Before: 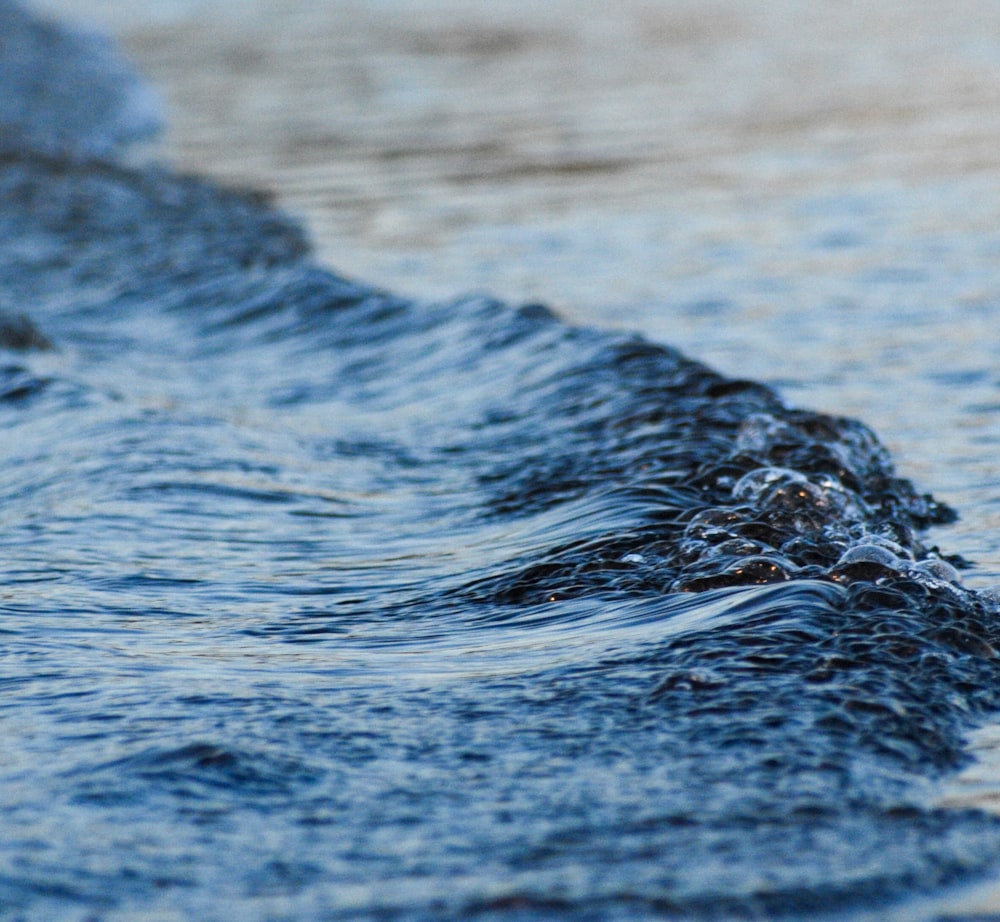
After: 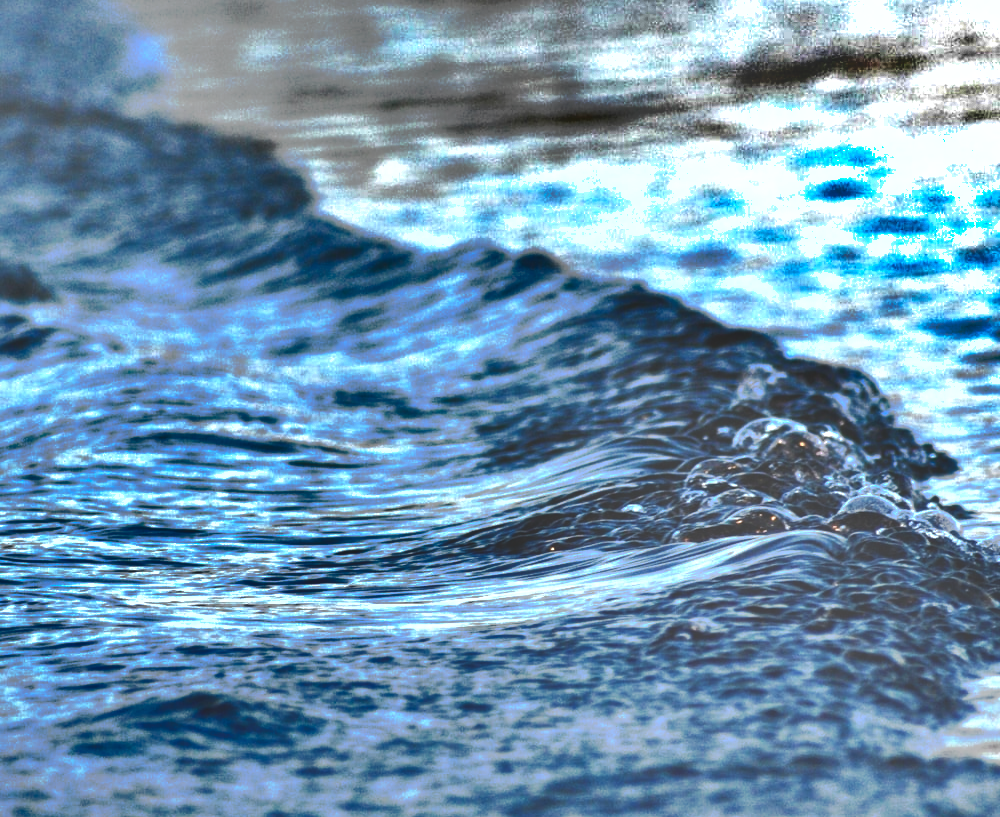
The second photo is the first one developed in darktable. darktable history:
tone curve: curves: ch0 [(0, 0) (0.003, 0.313) (0.011, 0.317) (0.025, 0.317) (0.044, 0.322) (0.069, 0.327) (0.1, 0.335) (0.136, 0.347) (0.177, 0.364) (0.224, 0.384) (0.277, 0.421) (0.335, 0.459) (0.399, 0.501) (0.468, 0.554) (0.543, 0.611) (0.623, 0.679) (0.709, 0.751) (0.801, 0.804) (0.898, 0.844) (1, 1)], preserve colors none
shadows and highlights: shadows 20.92, highlights -82.96, soften with gaussian
crop and rotate: top 5.448%, bottom 5.858%
exposure: black level correction 0, exposure 1.001 EV, compensate highlight preservation false
